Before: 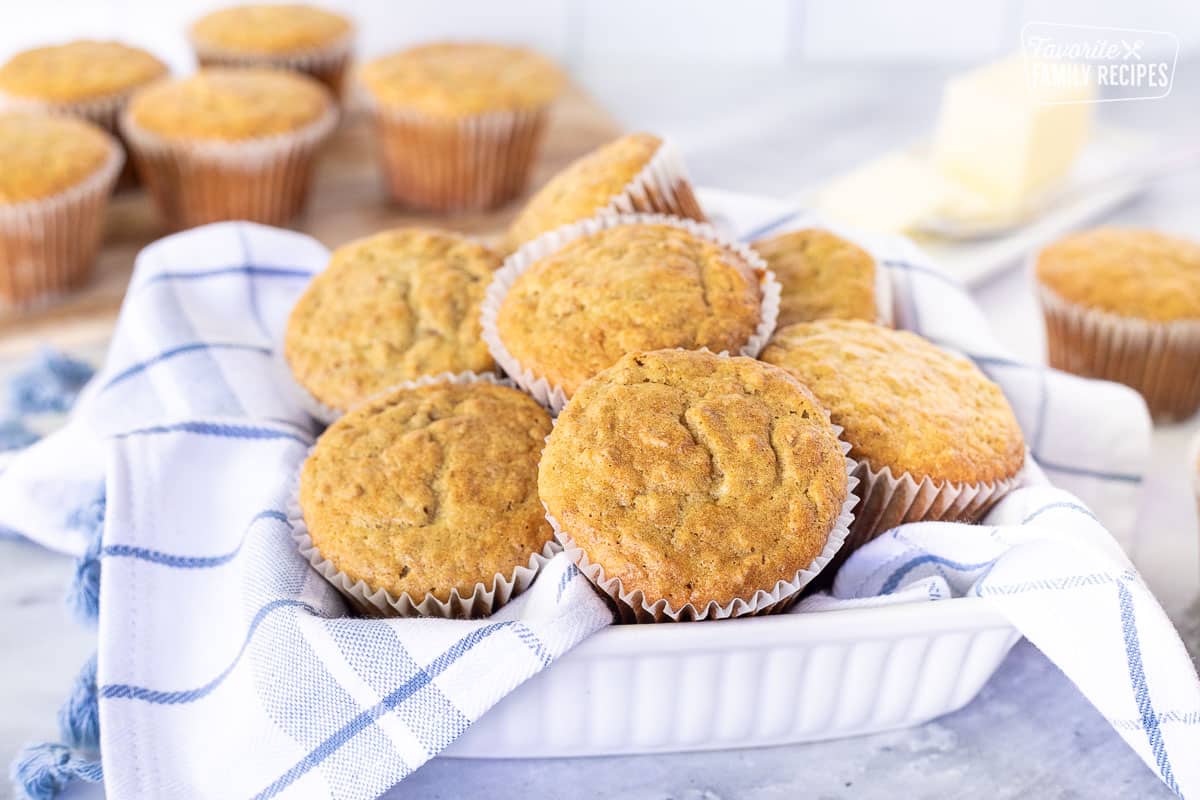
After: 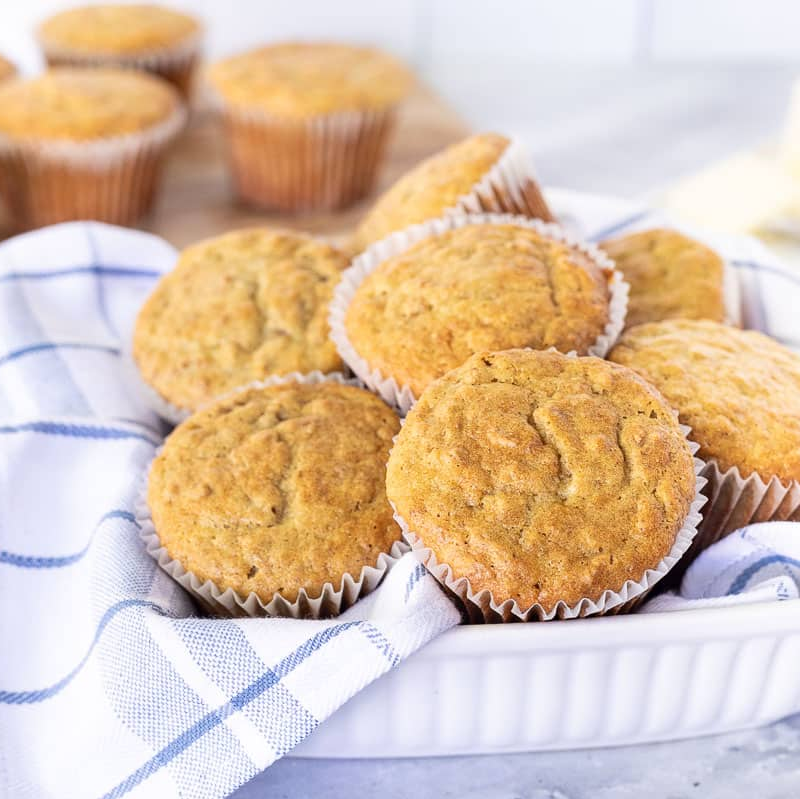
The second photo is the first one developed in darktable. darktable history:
crop and rotate: left 12.735%, right 20.539%
